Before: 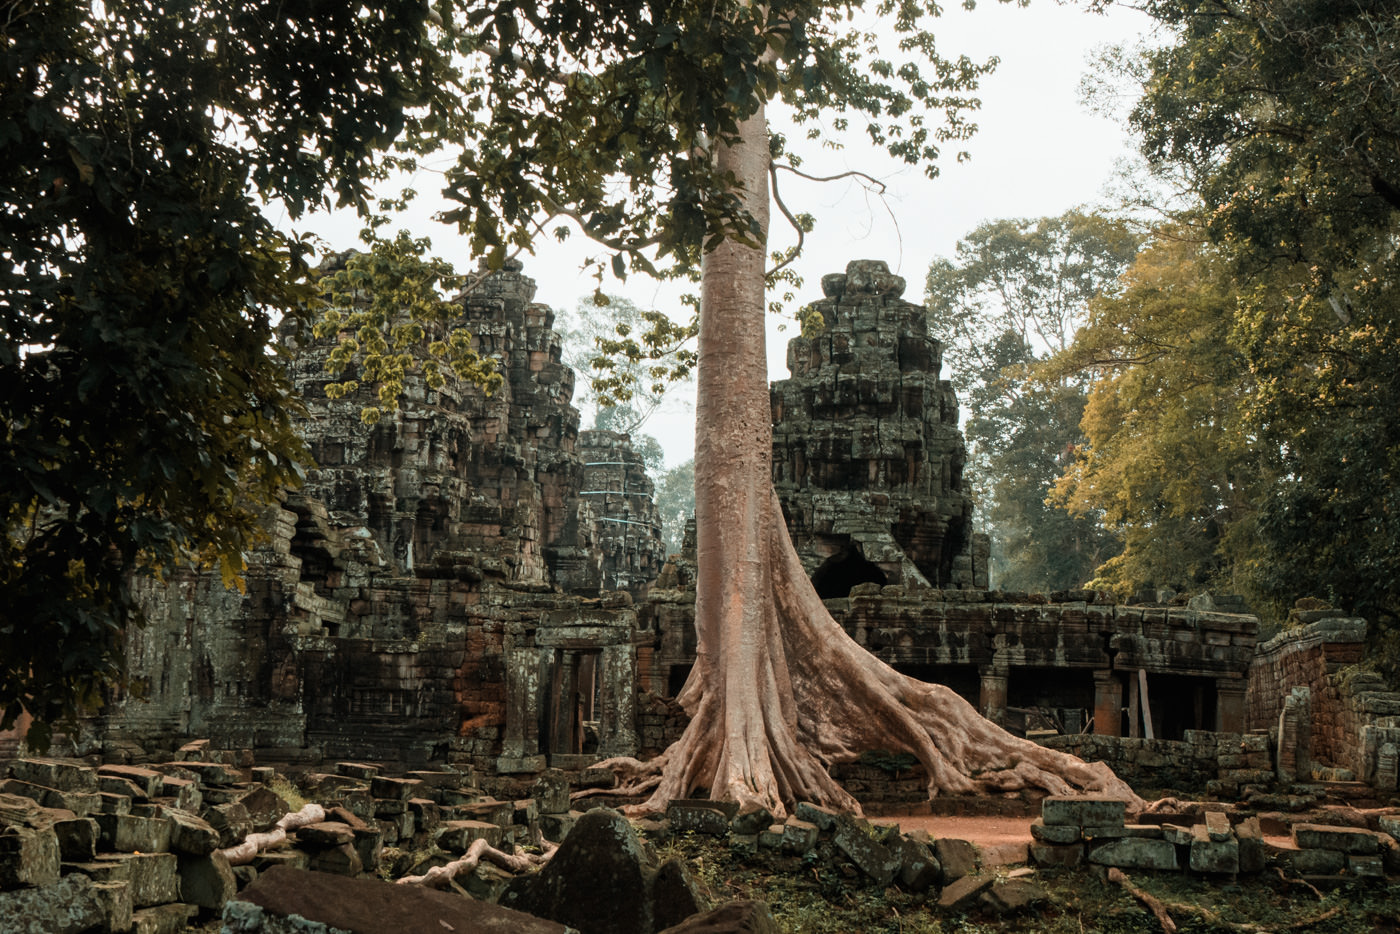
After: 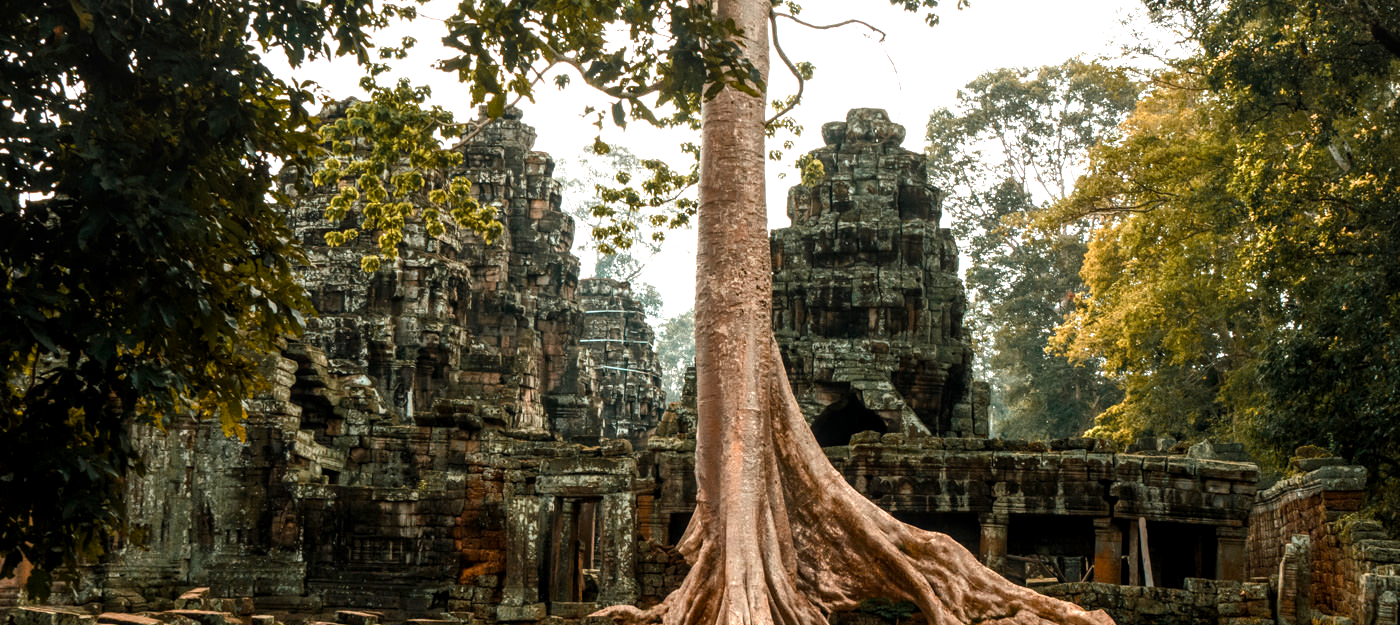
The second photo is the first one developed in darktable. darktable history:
color balance rgb: highlights gain › chroma 0.962%, highlights gain › hue 27.79°, perceptual saturation grading › global saturation 20%, perceptual saturation grading › highlights -25.23%, perceptual saturation grading › shadows 49.578%, perceptual brilliance grading › global brilliance -4.584%, perceptual brilliance grading › highlights 24.523%, perceptual brilliance grading › mid-tones 6.92%, perceptual brilliance grading › shadows -5.046%
crop: top 16.334%, bottom 16.744%
local contrast: on, module defaults
